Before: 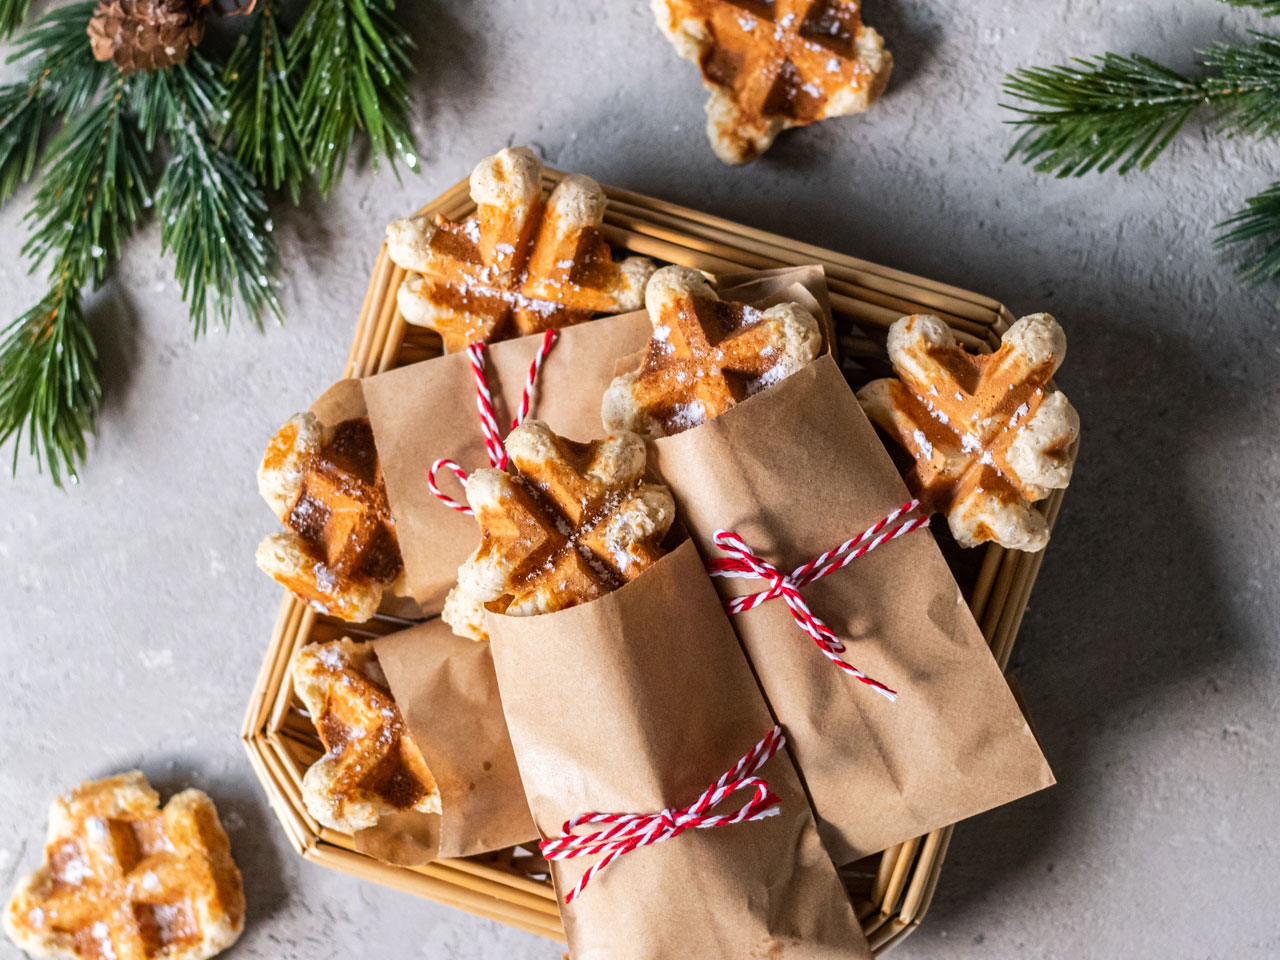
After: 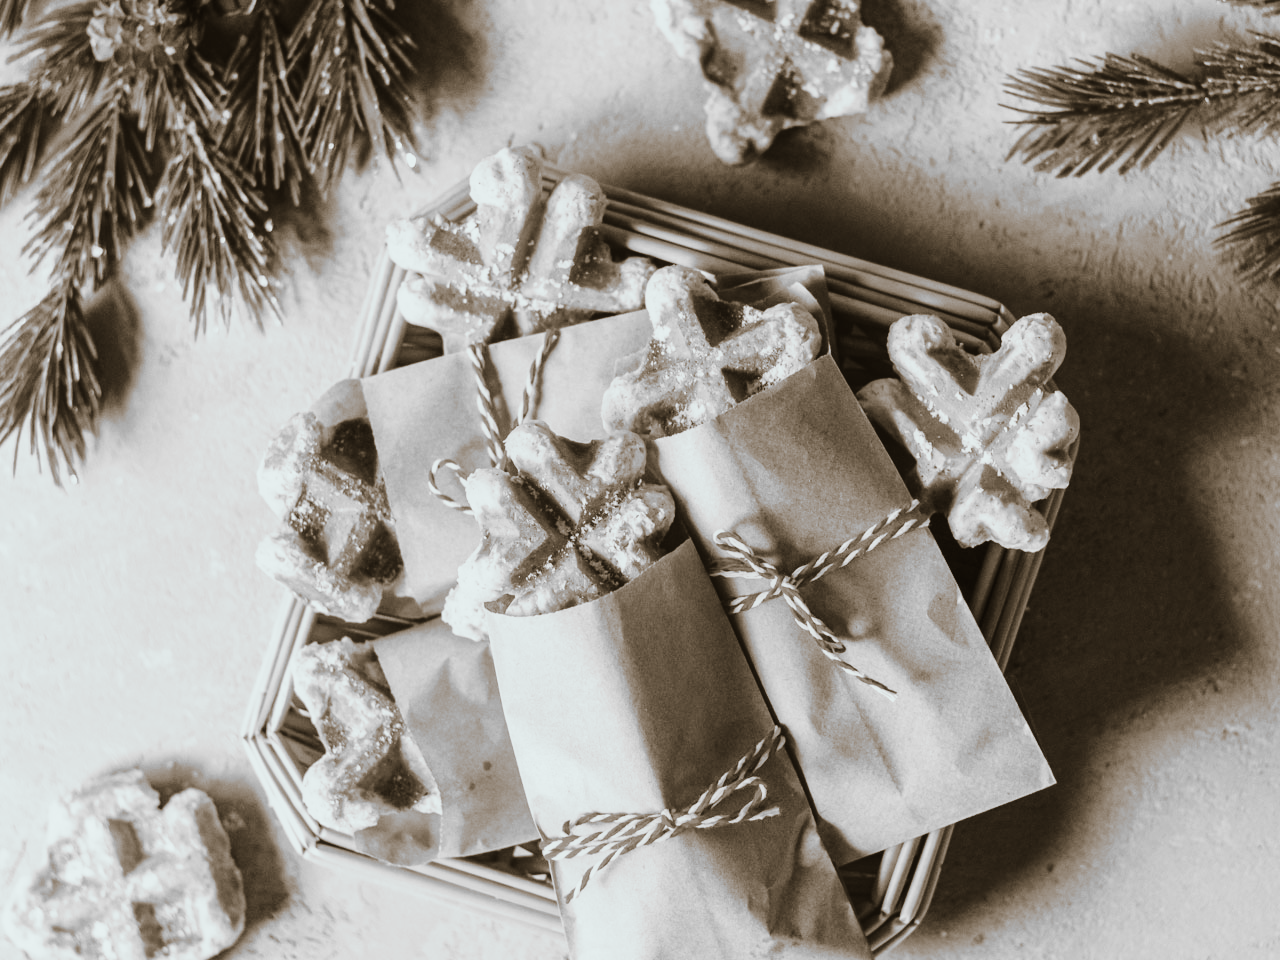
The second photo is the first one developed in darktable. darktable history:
split-toning: shadows › hue 37.98°, highlights › hue 185.58°, balance -55.261
base curve: curves: ch0 [(0, 0) (0.036, 0.037) (0.121, 0.228) (0.46, 0.76) (0.859, 0.983) (1, 1)], preserve colors none
monochrome: a -71.75, b 75.82
exposure: exposure -0.177 EV, compensate highlight preservation false
contrast equalizer: octaves 7, y [[0.6 ×6], [0.55 ×6], [0 ×6], [0 ×6], [0 ×6]], mix -0.3
